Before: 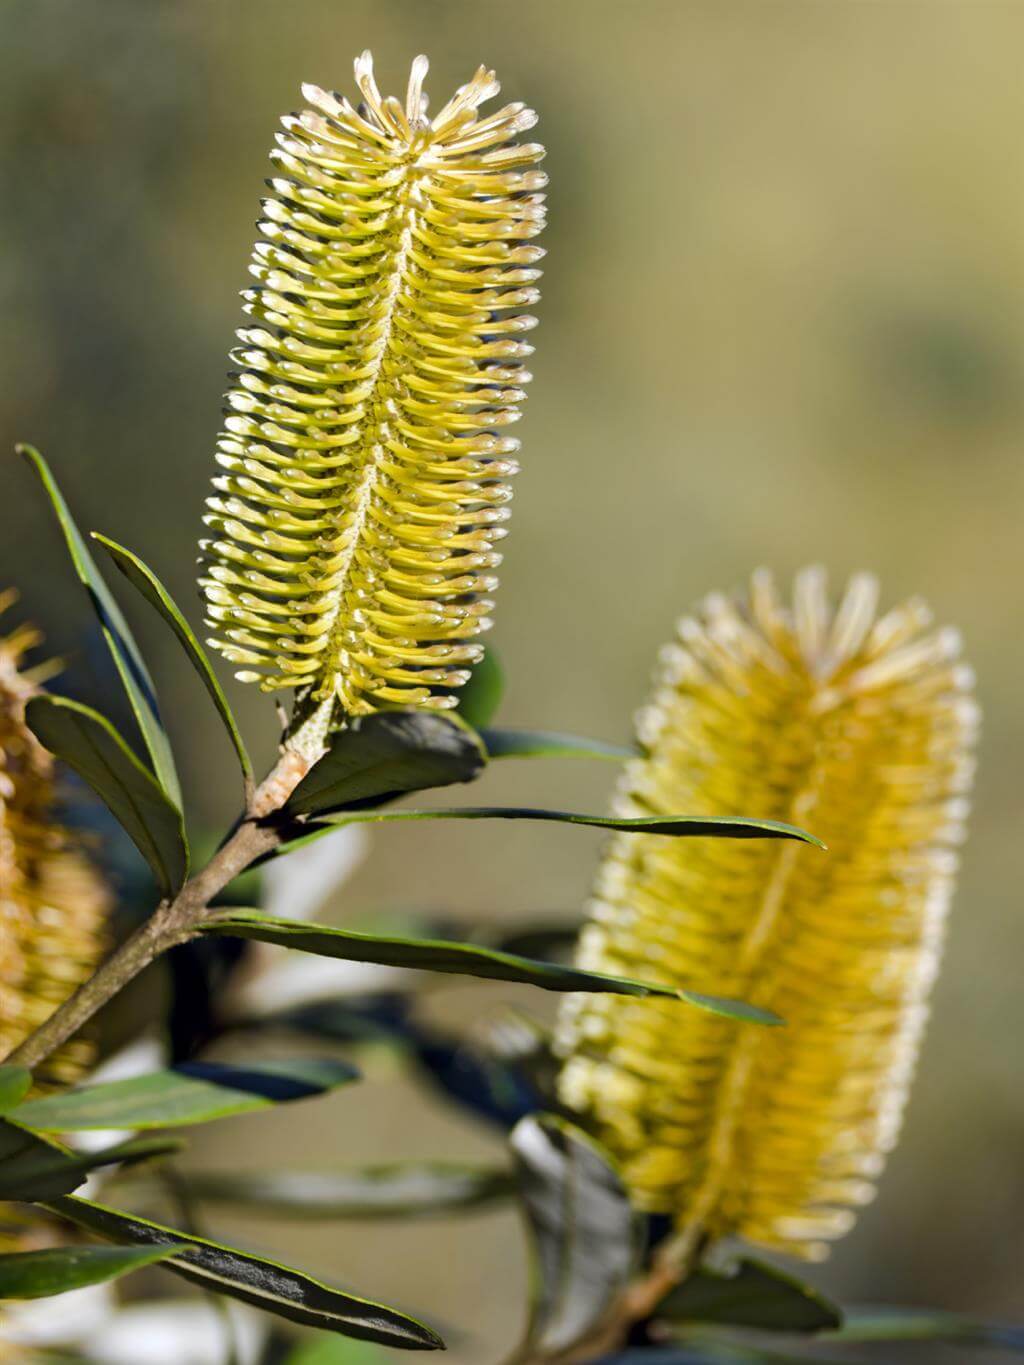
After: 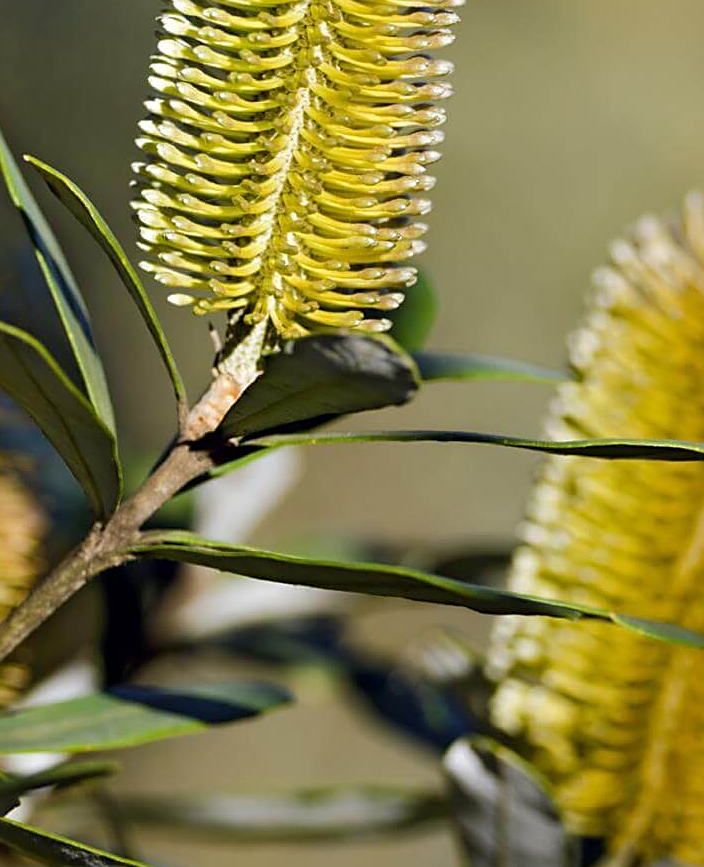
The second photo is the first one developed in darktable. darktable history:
crop: left 6.569%, top 27.664%, right 24.067%, bottom 8.754%
sharpen: on, module defaults
